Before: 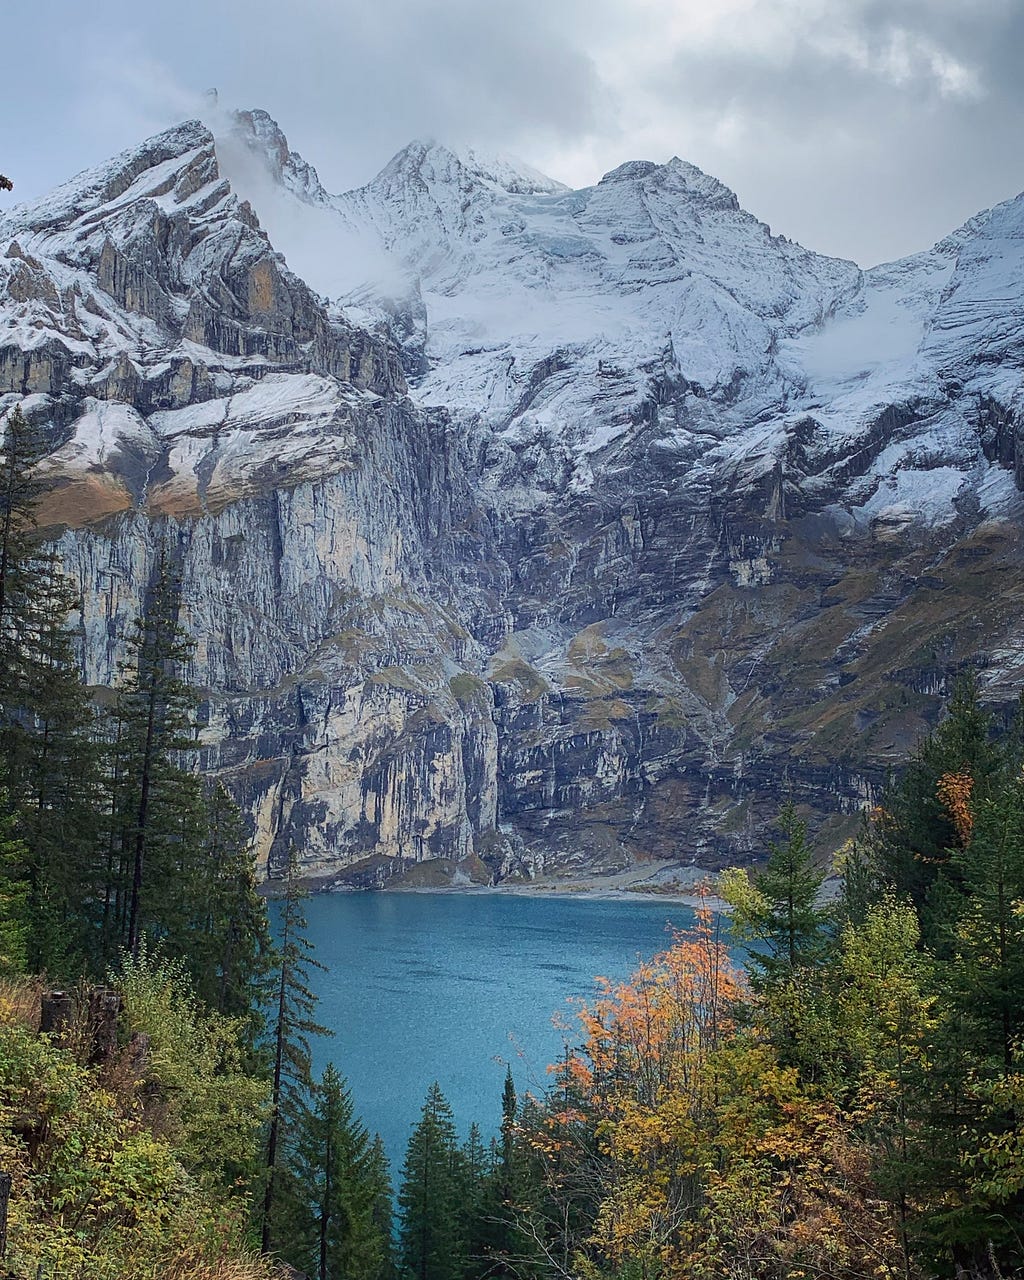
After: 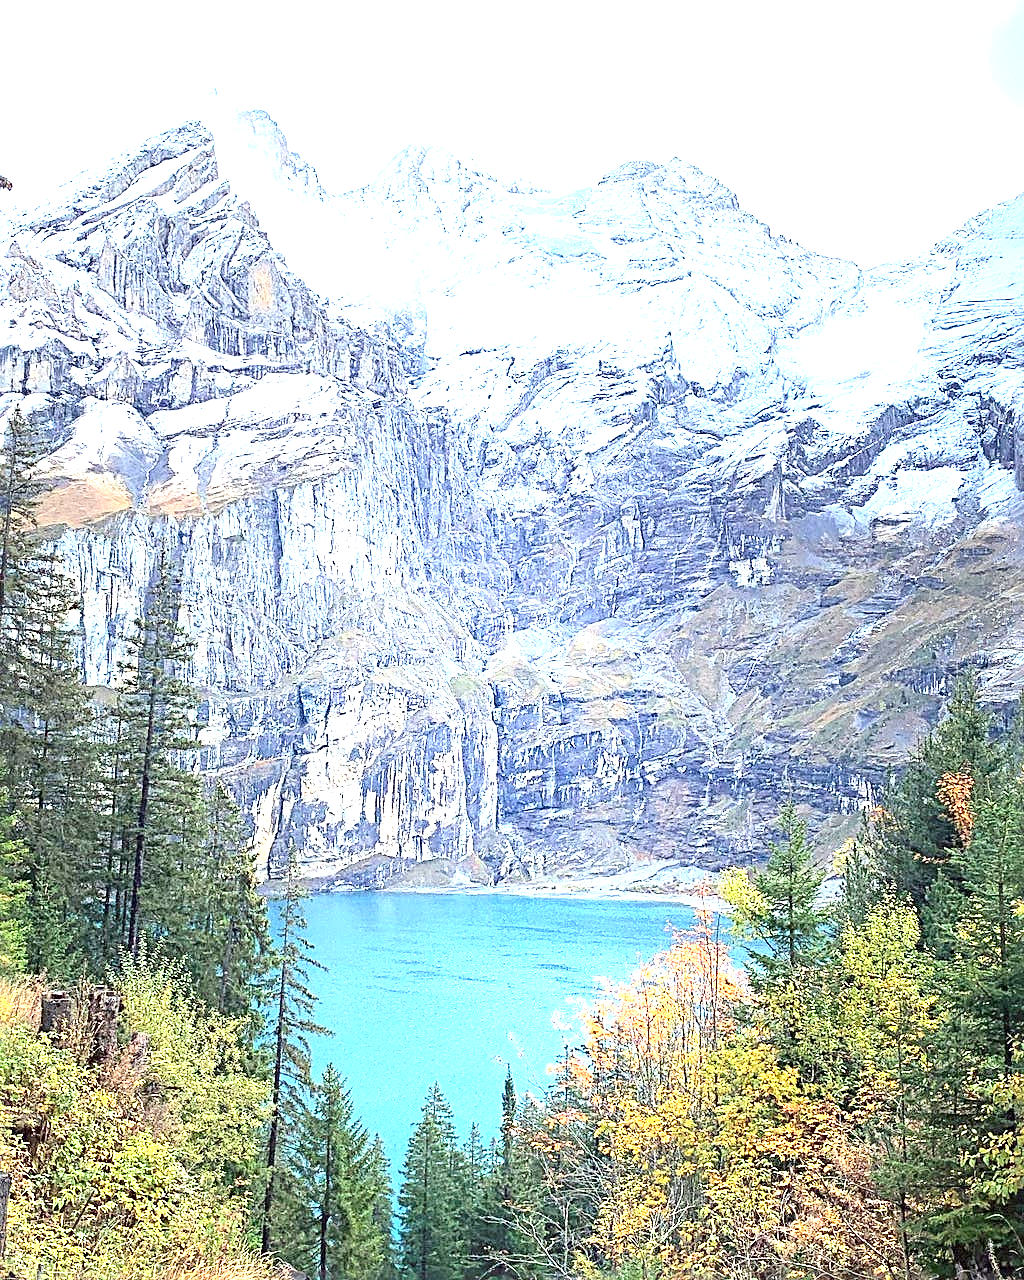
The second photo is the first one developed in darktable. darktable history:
tone curve: curves: ch0 [(0, 0) (0.003, 0.004) (0.011, 0.014) (0.025, 0.032) (0.044, 0.057) (0.069, 0.089) (0.1, 0.128) (0.136, 0.174) (0.177, 0.227) (0.224, 0.287) (0.277, 0.354) (0.335, 0.427) (0.399, 0.507) (0.468, 0.582) (0.543, 0.653) (0.623, 0.726) (0.709, 0.799) (0.801, 0.876) (0.898, 0.937) (1, 1)], color space Lab, independent channels, preserve colors none
exposure: exposure 2.258 EV, compensate exposure bias true, compensate highlight preservation false
contrast brightness saturation: contrast 0.082, saturation 0.022
tone equalizer: on, module defaults
sharpen: radius 3.976
